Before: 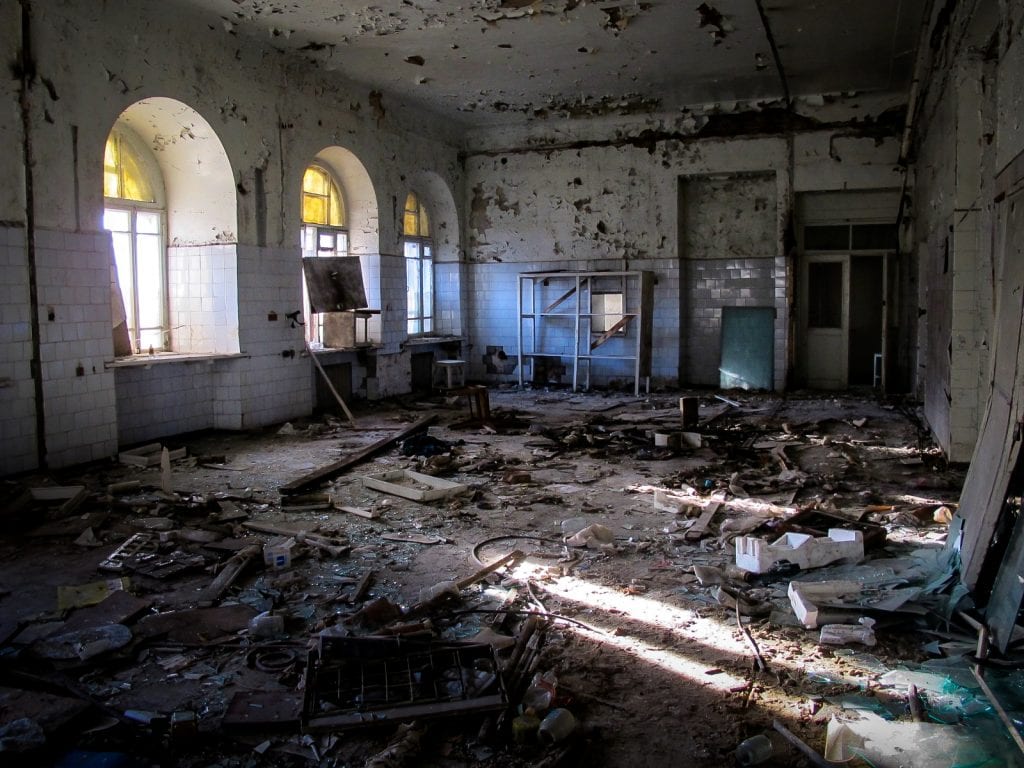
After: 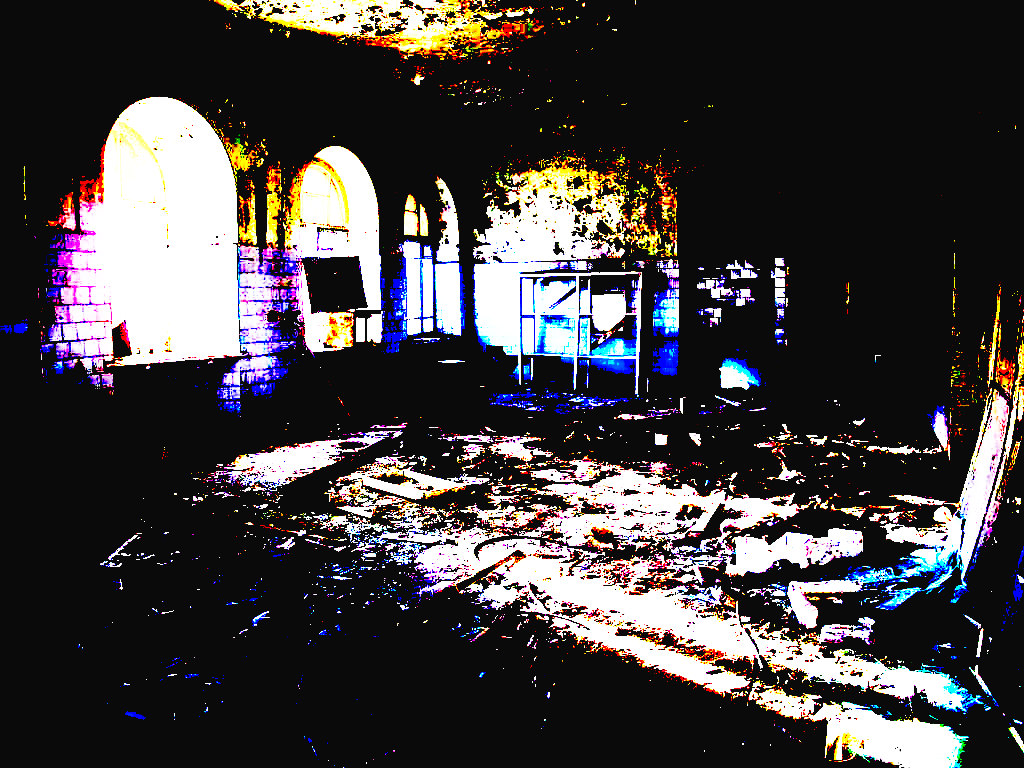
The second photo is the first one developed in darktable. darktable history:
exposure: black level correction 0.1, exposure 3 EV, compensate highlight preservation false
color balance rgb: global vibrance 10%
color zones: curves: ch0 [(0, 0.613) (0.01, 0.613) (0.245, 0.448) (0.498, 0.529) (0.642, 0.665) (0.879, 0.777) (0.99, 0.613)]; ch1 [(0, 0) (0.143, 0) (0.286, 0) (0.429, 0) (0.571, 0) (0.714, 0) (0.857, 0)], mix -138.01%
base curve: curves: ch0 [(0, 0.003) (0.001, 0.002) (0.006, 0.004) (0.02, 0.022) (0.048, 0.086) (0.094, 0.234) (0.162, 0.431) (0.258, 0.629) (0.385, 0.8) (0.548, 0.918) (0.751, 0.988) (1, 1)], preserve colors none
